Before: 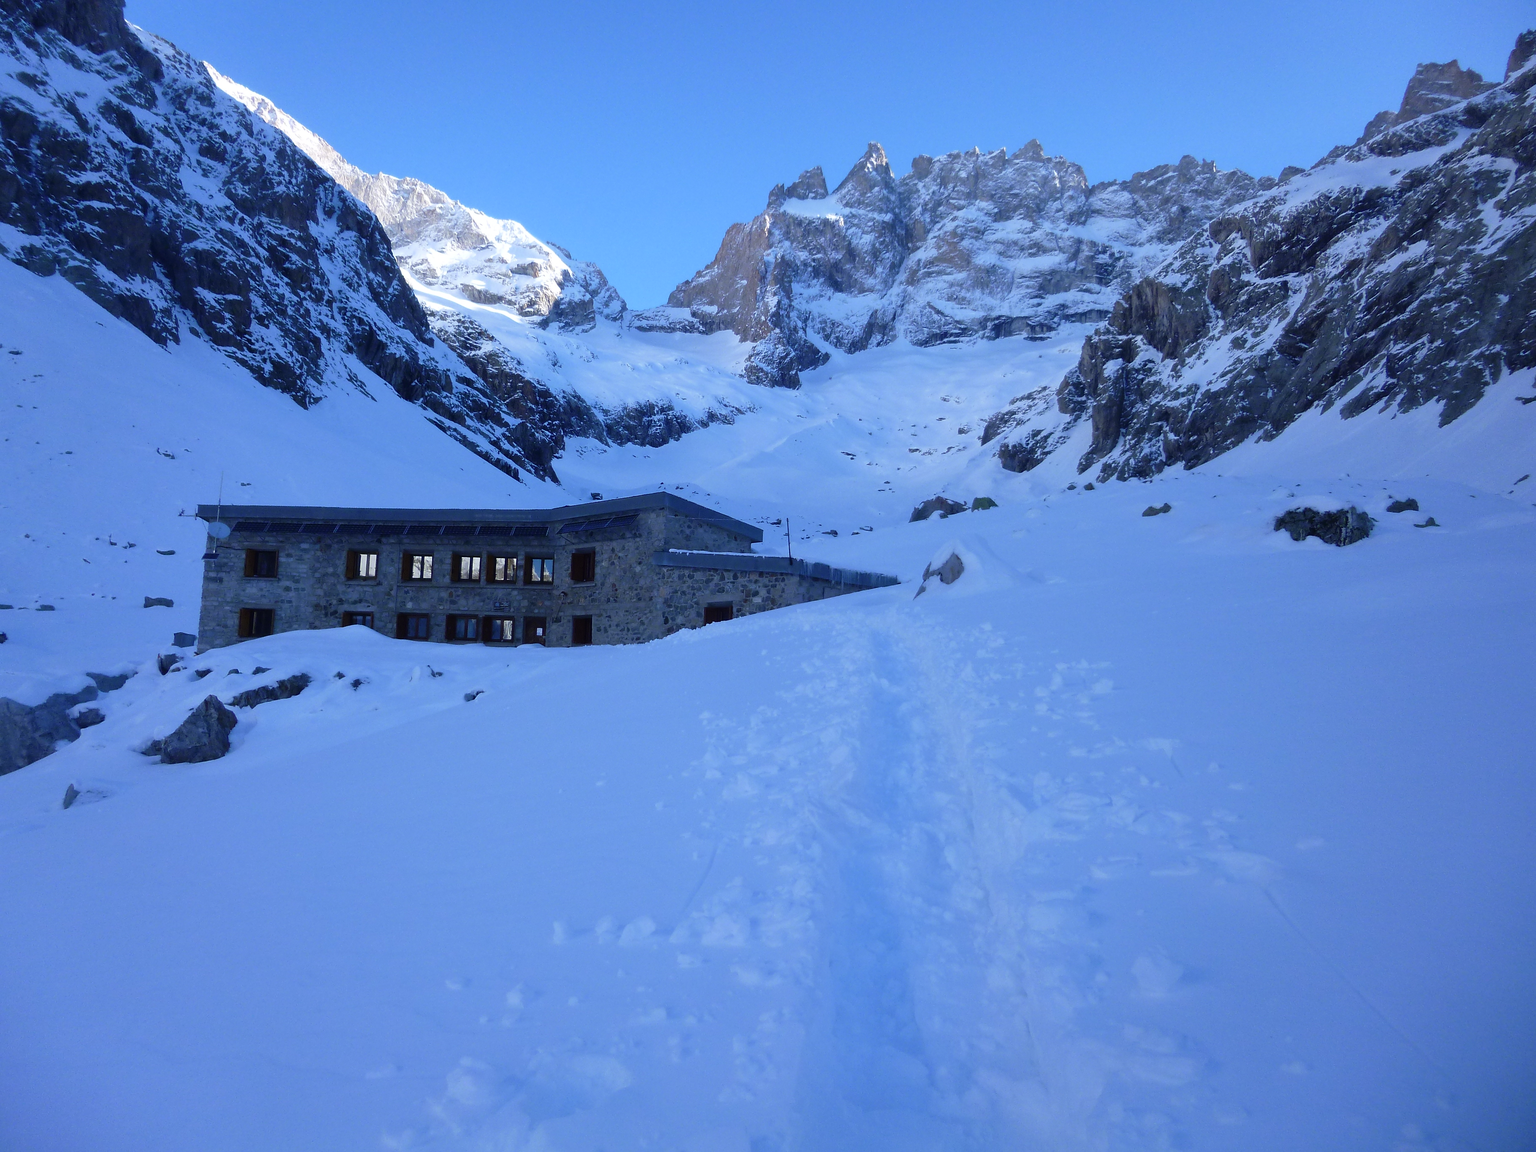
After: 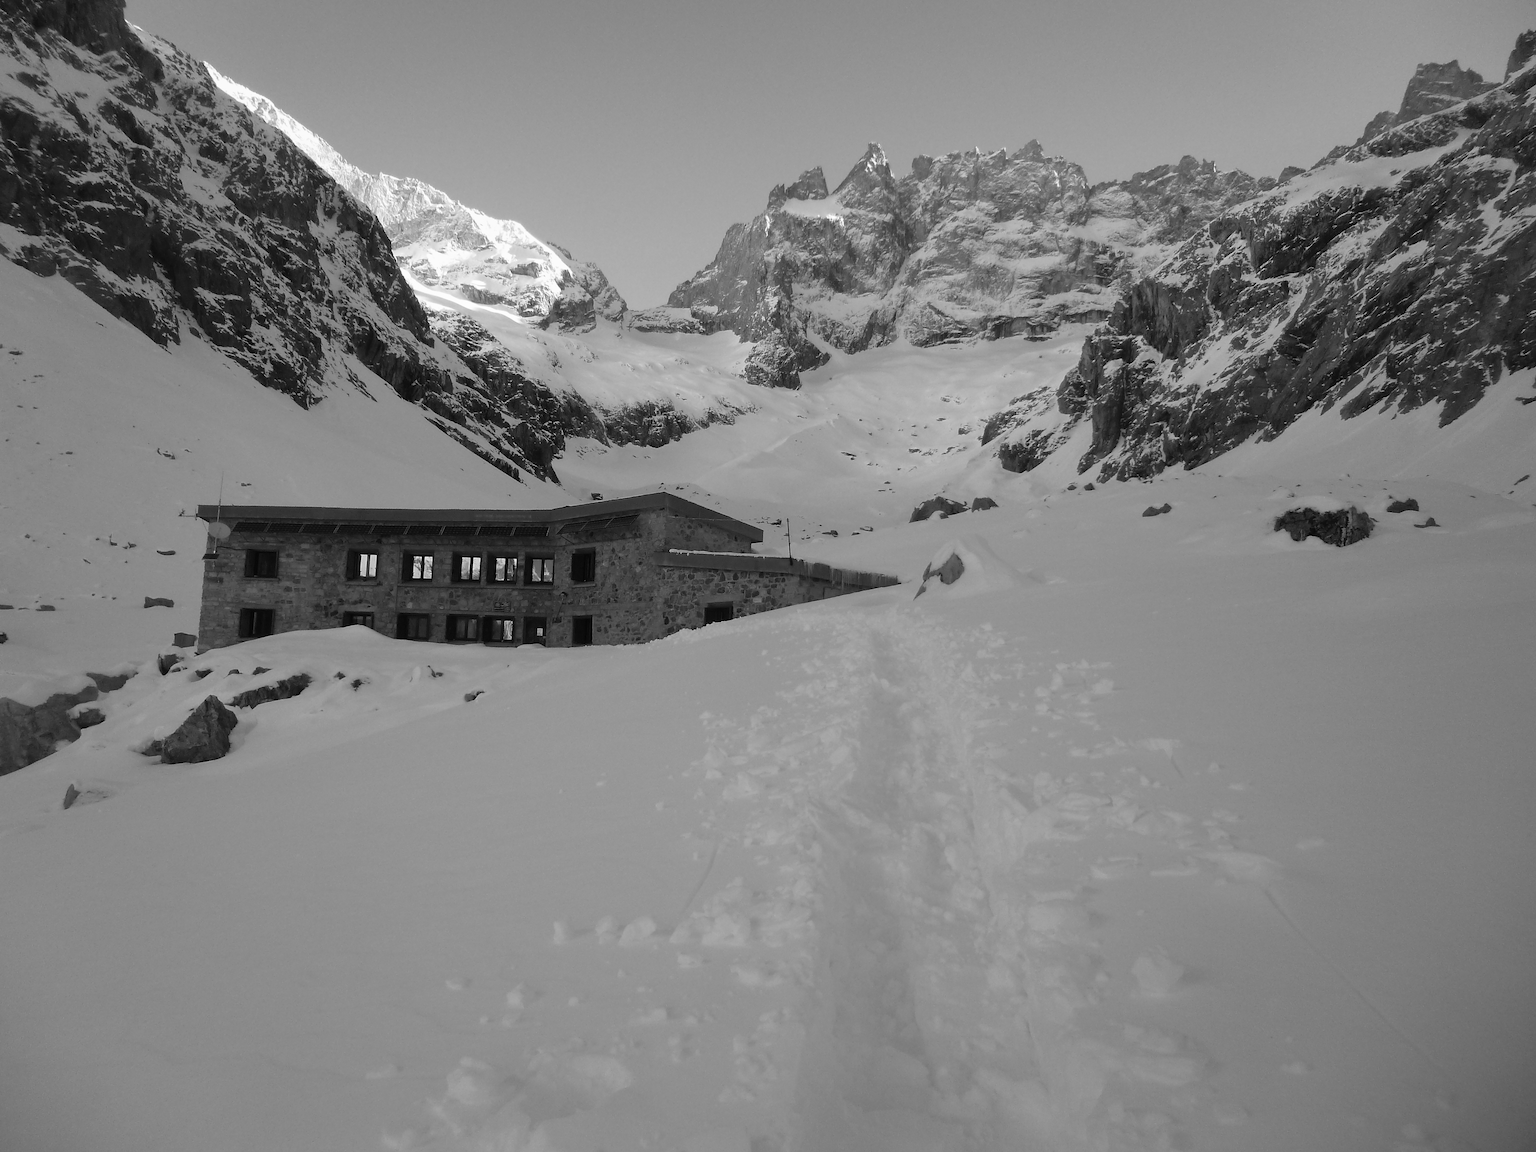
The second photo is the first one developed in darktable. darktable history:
monochrome: size 1
color correction: highlights a* 5.62, highlights b* 33.57, shadows a* -25.86, shadows b* 4.02
